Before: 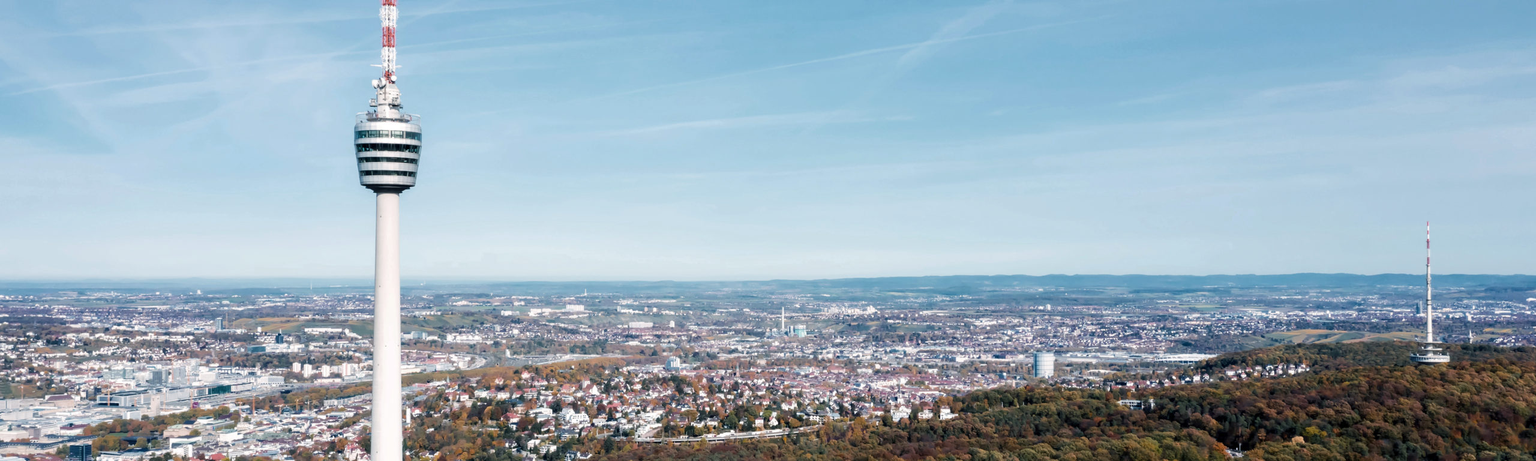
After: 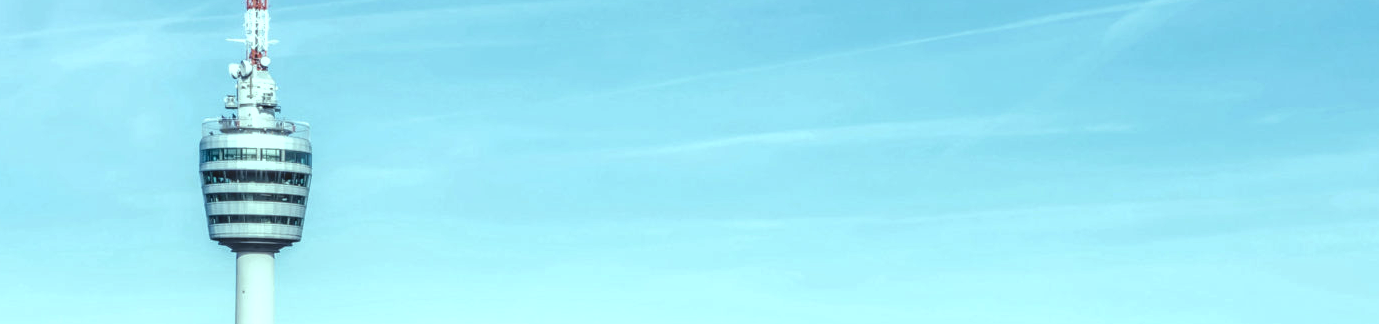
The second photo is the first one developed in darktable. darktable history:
crop: left 15.306%, top 9.065%, right 30.789%, bottom 48.638%
local contrast: highlights 0%, shadows 0%, detail 133%
color balance: mode lift, gamma, gain (sRGB), lift [0.997, 0.979, 1.021, 1.011], gamma [1, 1.084, 0.916, 0.998], gain [1, 0.87, 1.13, 1.101], contrast 4.55%, contrast fulcrum 38.24%, output saturation 104.09%
